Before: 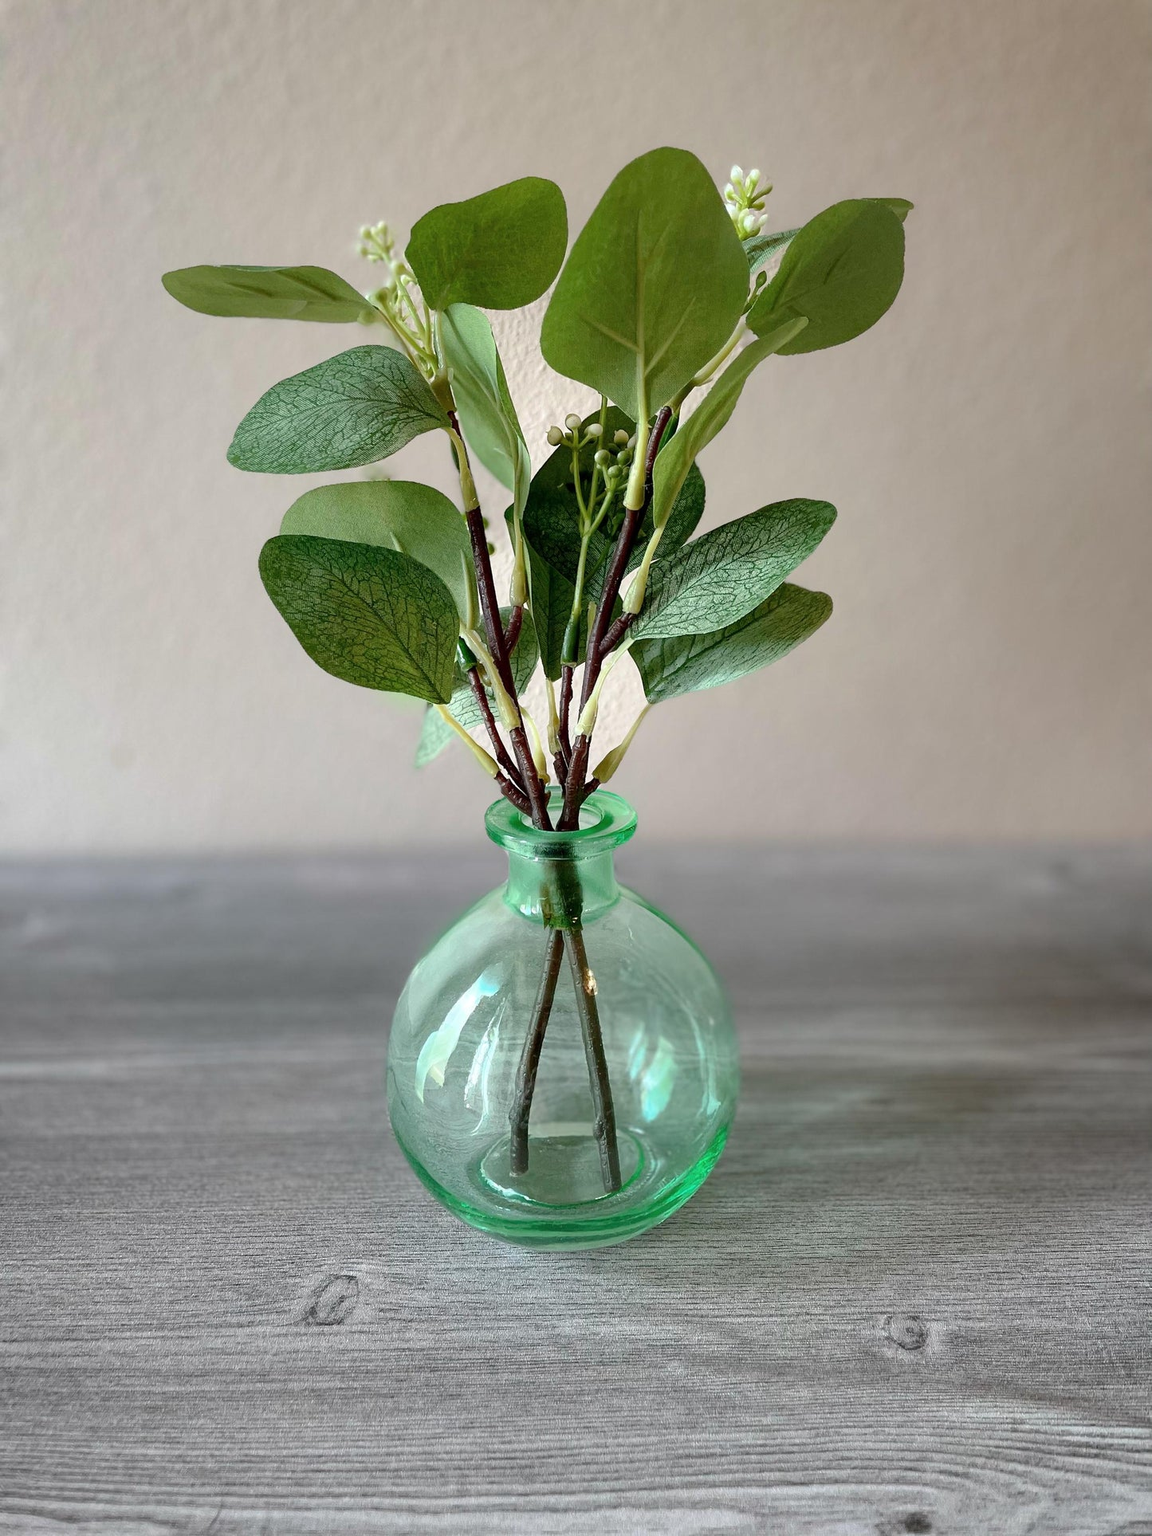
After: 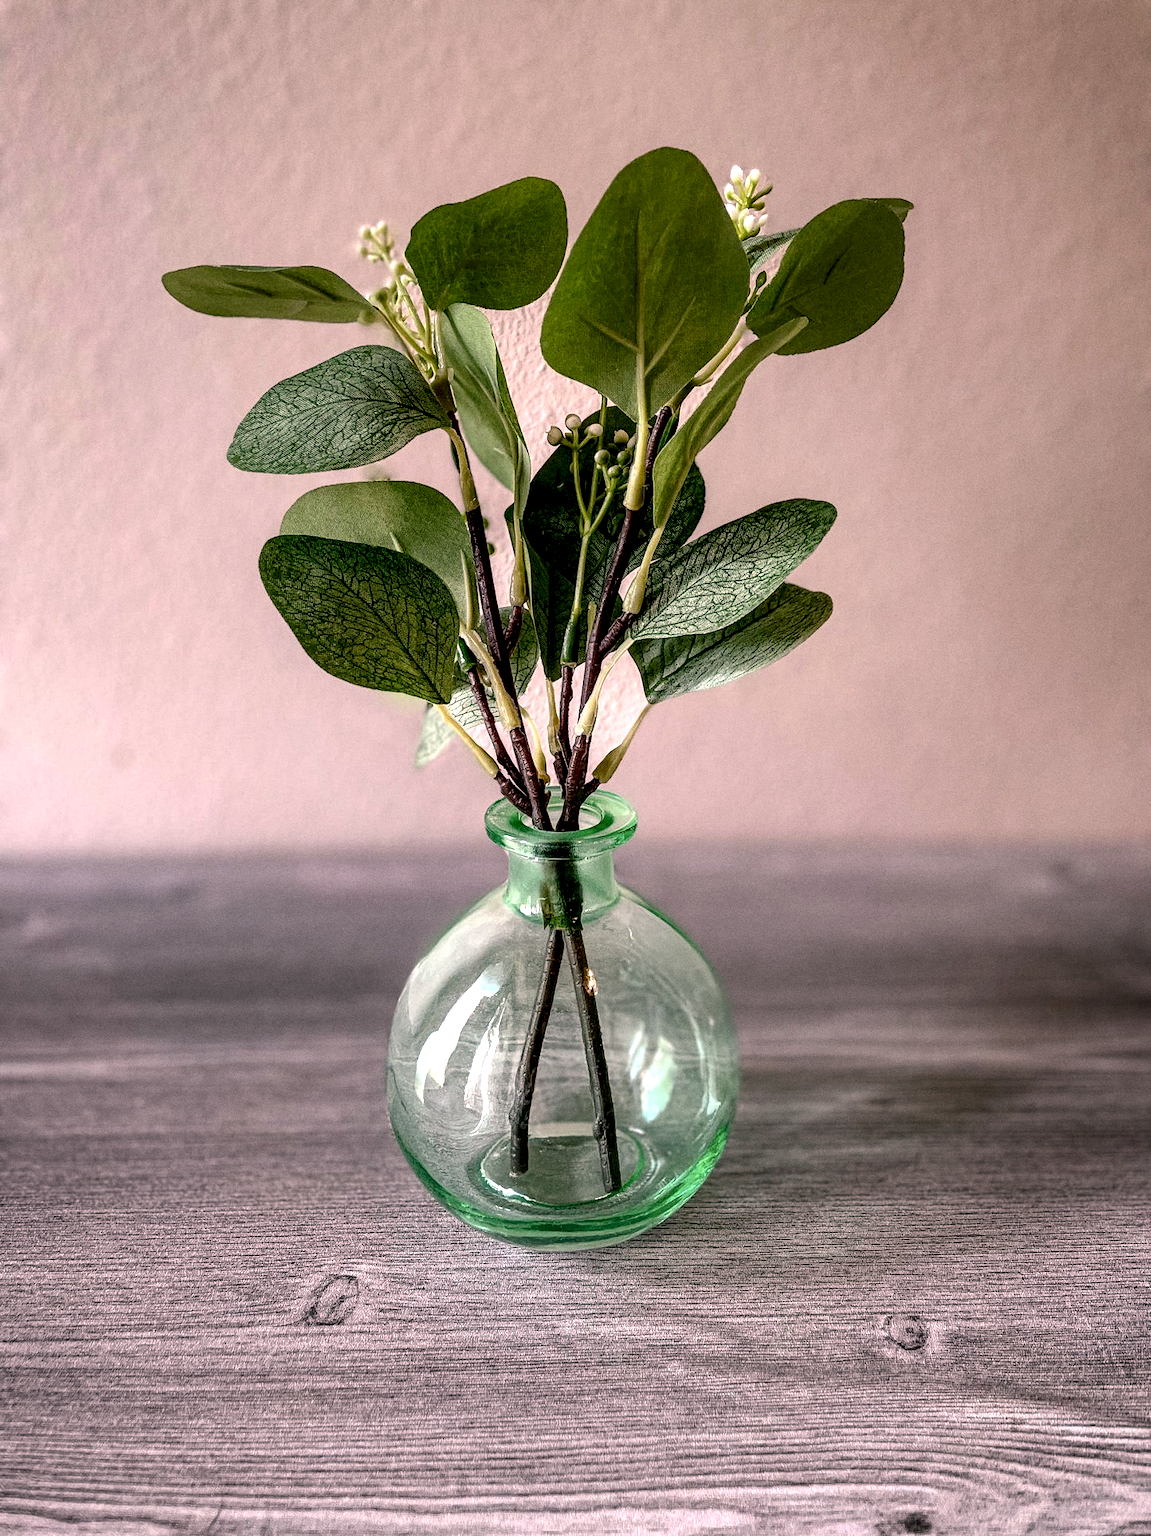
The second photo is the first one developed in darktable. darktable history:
contrast equalizer: y [[0.439, 0.44, 0.442, 0.457, 0.493, 0.498], [0.5 ×6], [0.5 ×6], [0 ×6], [0 ×6]], mix 0.59
grain: coarseness 0.09 ISO
color correction: highlights a* 14.52, highlights b* 4.84
white balance: red 1.004, blue 1.024
local contrast: detail 203%
